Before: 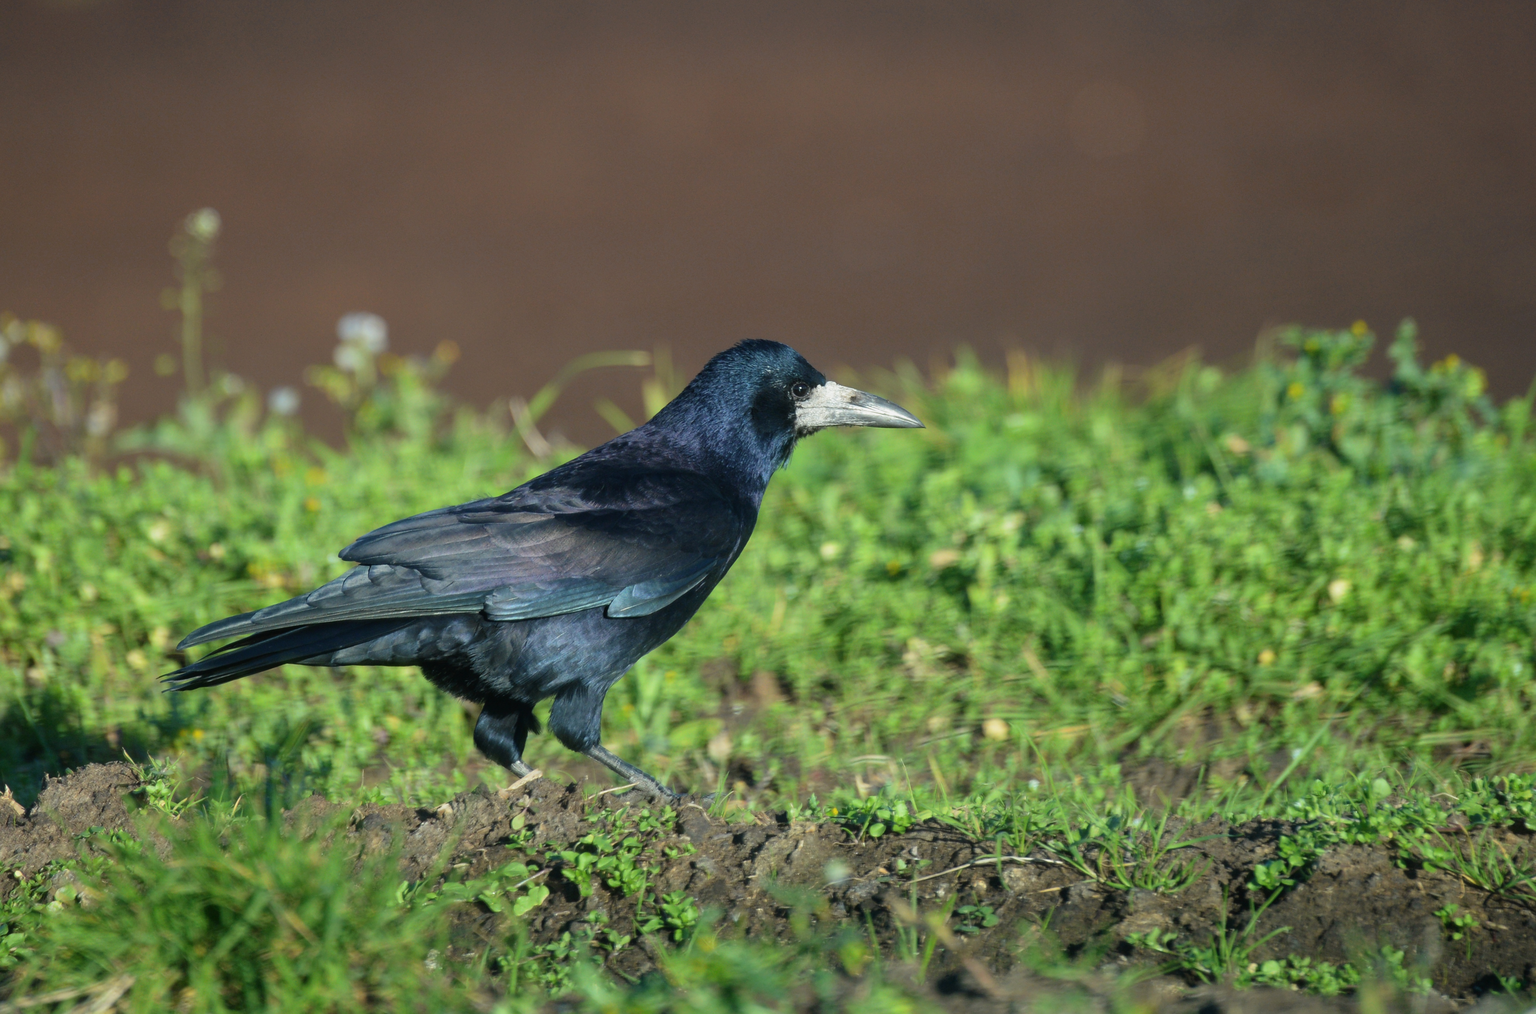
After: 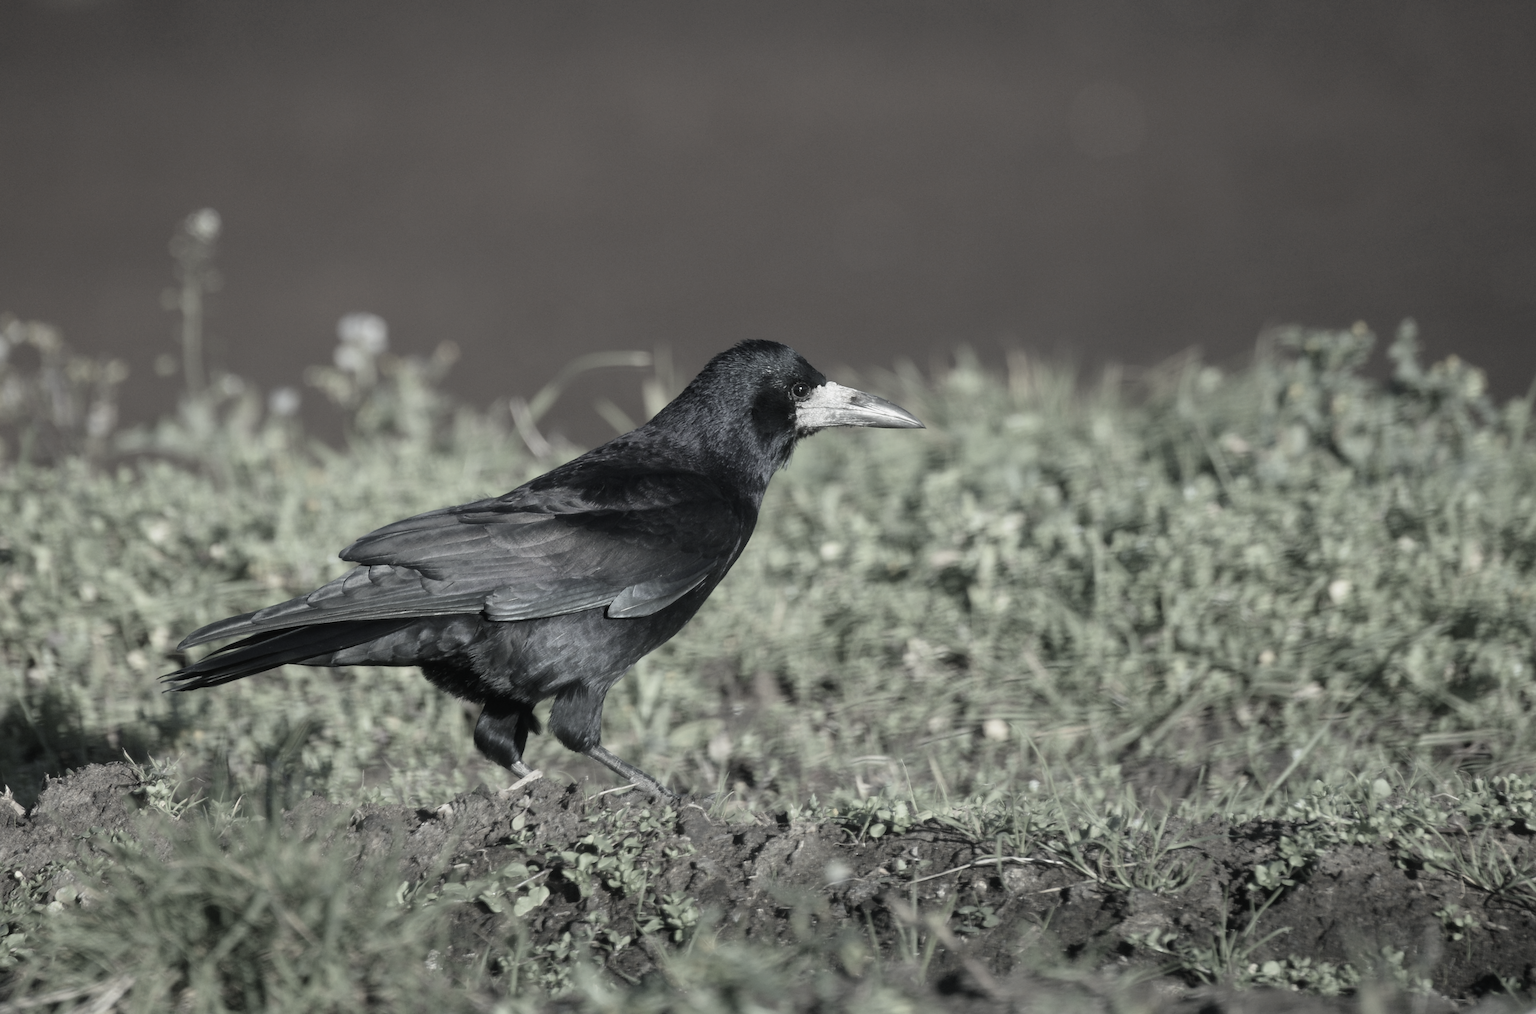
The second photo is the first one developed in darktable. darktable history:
color correction: highlights b* -0.032, saturation 0.177
